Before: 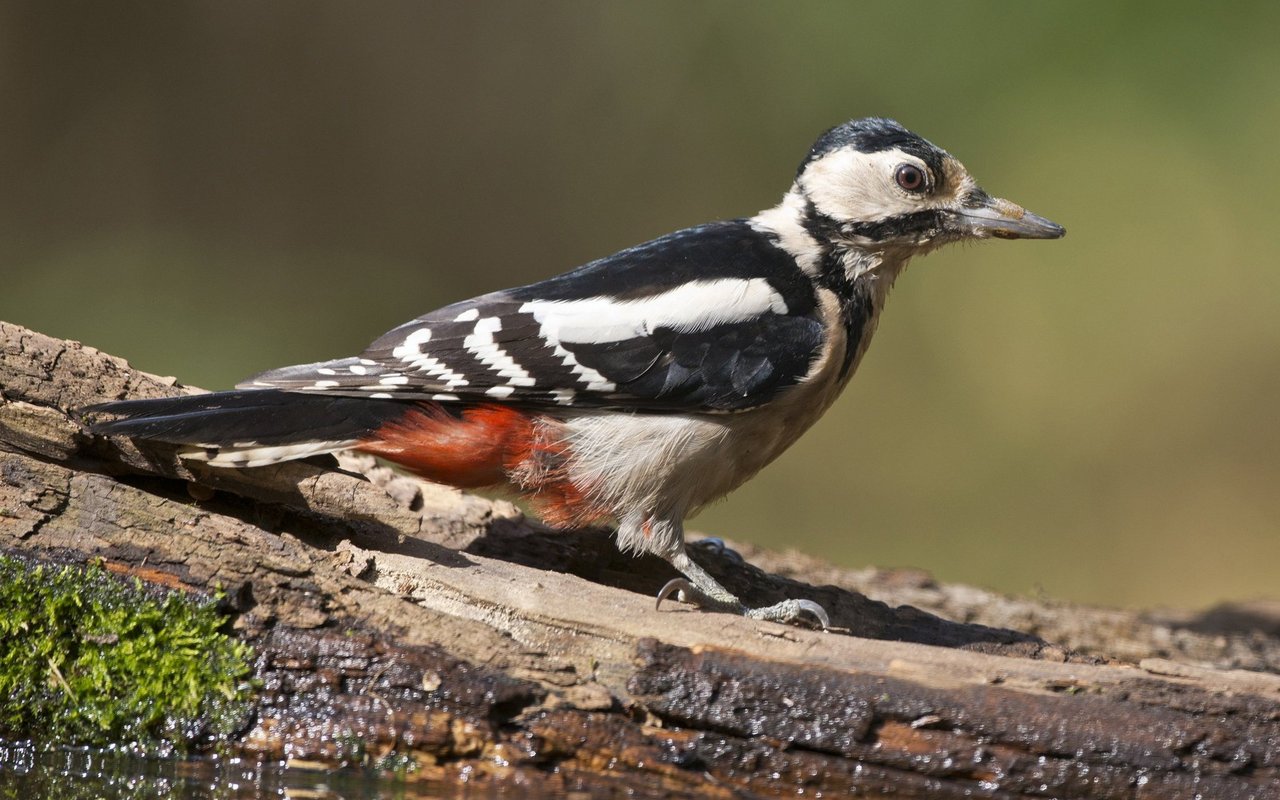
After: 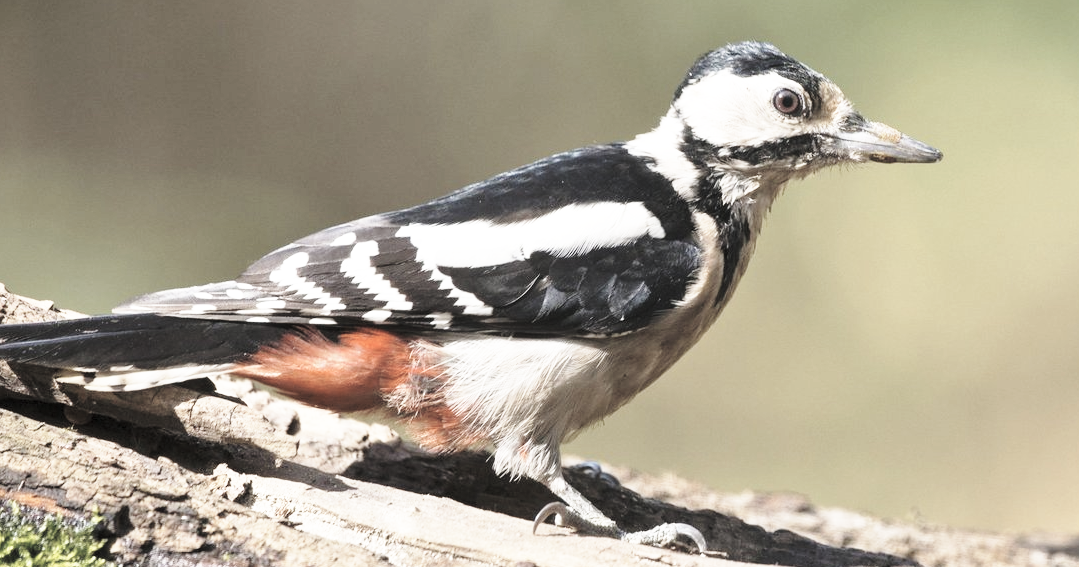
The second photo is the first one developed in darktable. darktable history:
crop and rotate: left 9.65%, top 9.582%, right 5.985%, bottom 19.435%
base curve: curves: ch0 [(0, 0) (0.026, 0.03) (0.109, 0.232) (0.351, 0.748) (0.669, 0.968) (1, 1)], preserve colors none
contrast brightness saturation: brightness 0.186, saturation -0.509
